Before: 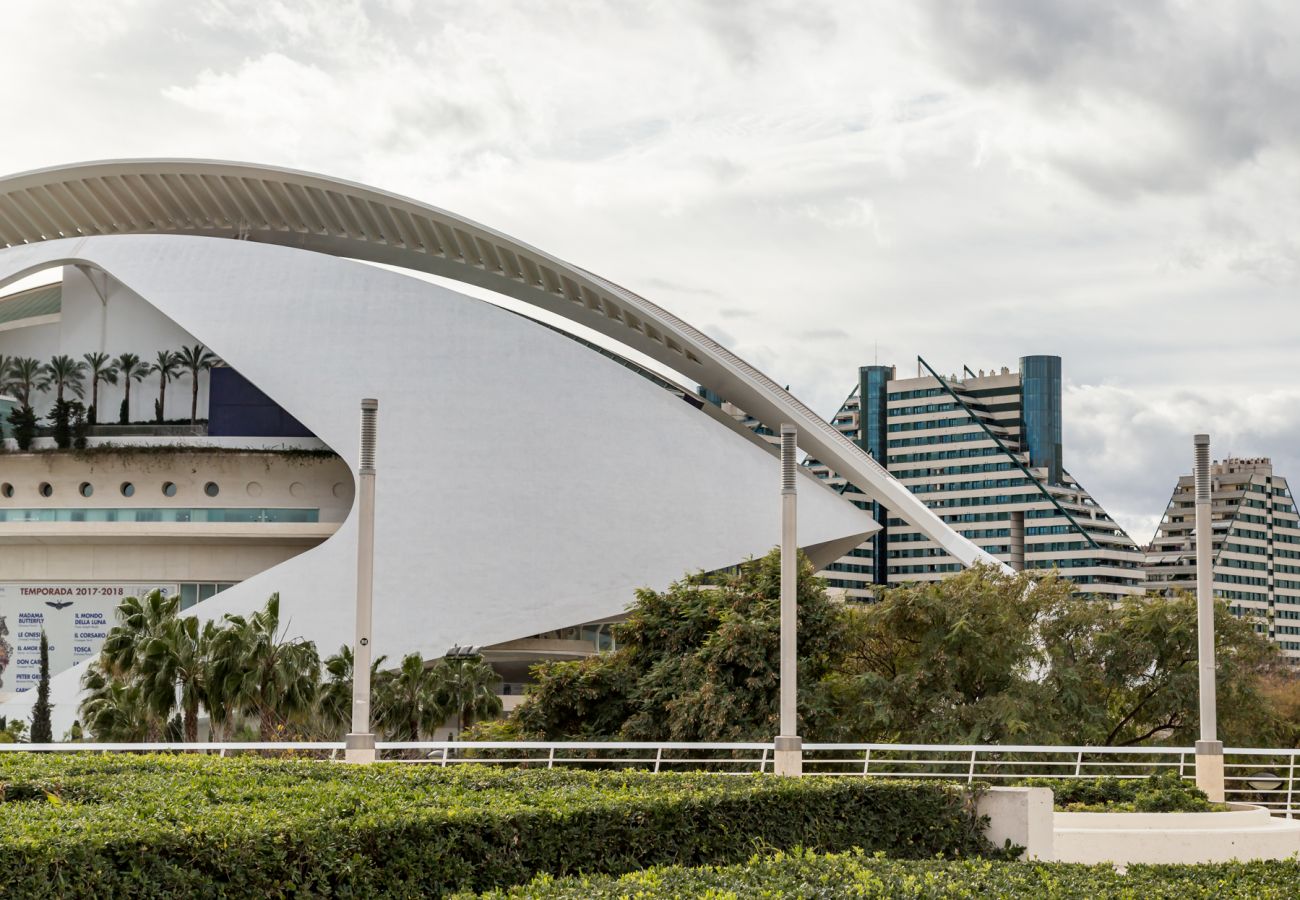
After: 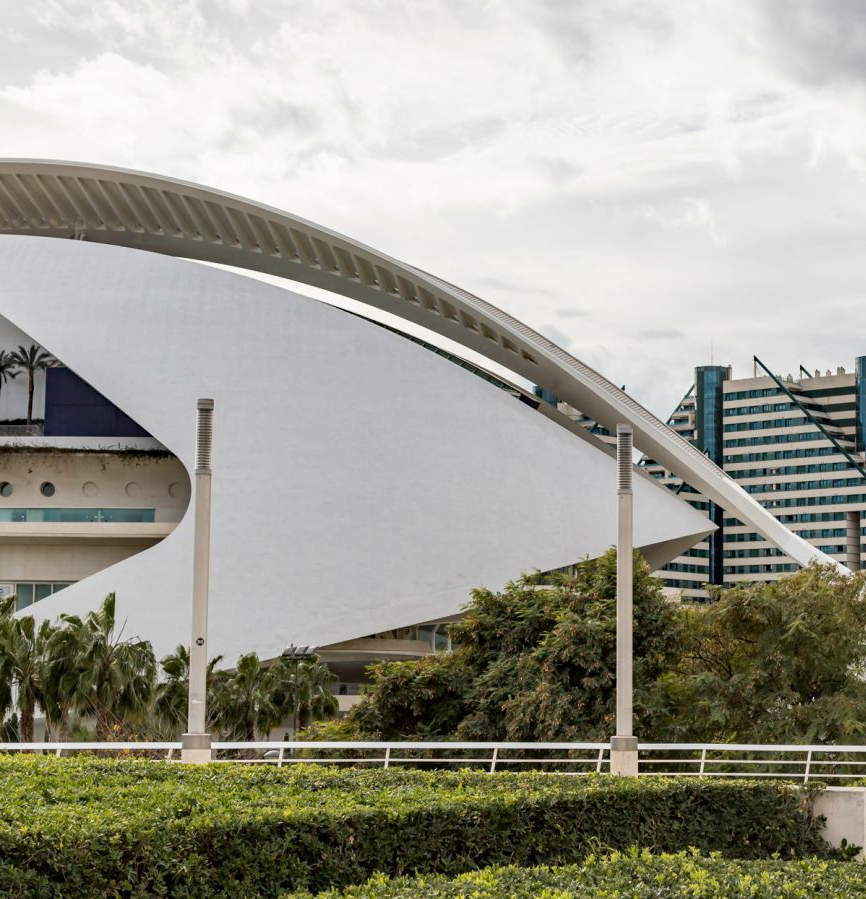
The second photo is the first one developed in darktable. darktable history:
tone equalizer: on, module defaults
crop and rotate: left 12.648%, right 20.685%
haze removal: compatibility mode true, adaptive false
